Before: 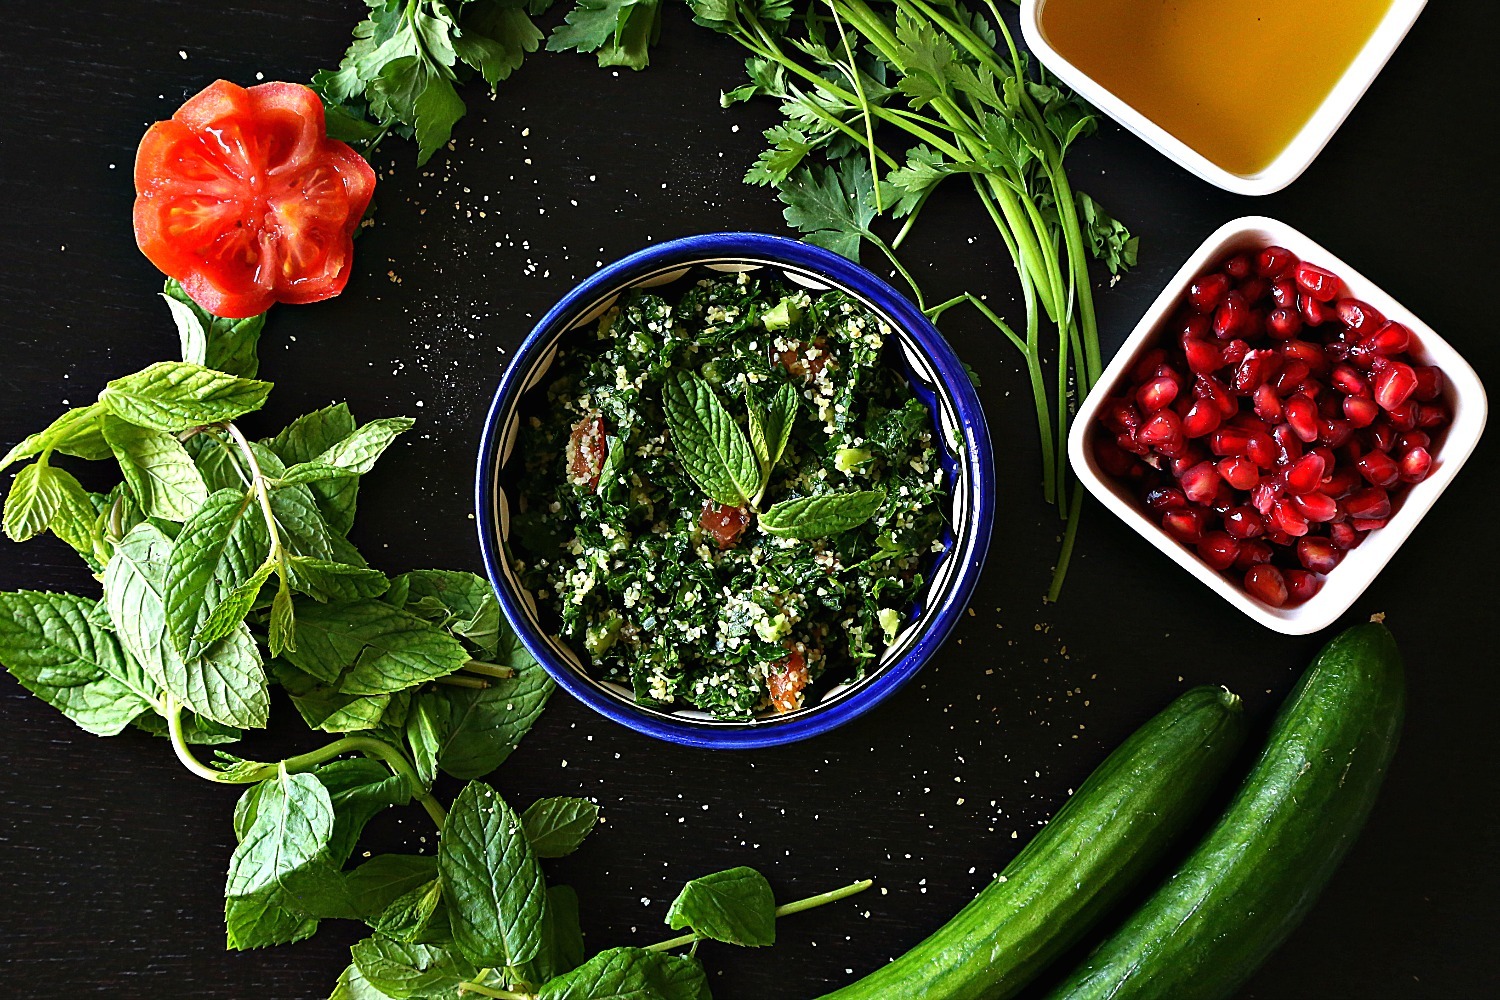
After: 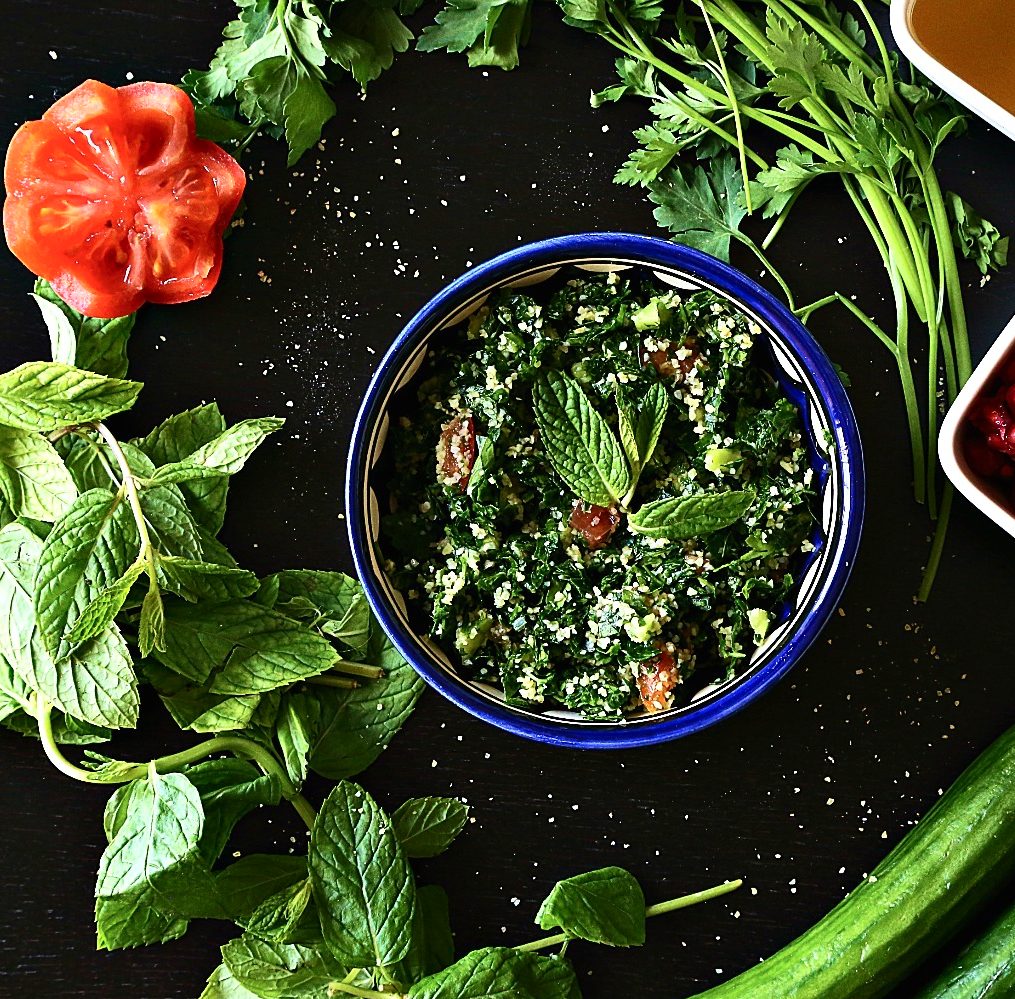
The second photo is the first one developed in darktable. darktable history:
velvia: on, module defaults
crop and rotate: left 8.715%, right 23.61%
contrast brightness saturation: contrast 0.237, brightness 0.091
